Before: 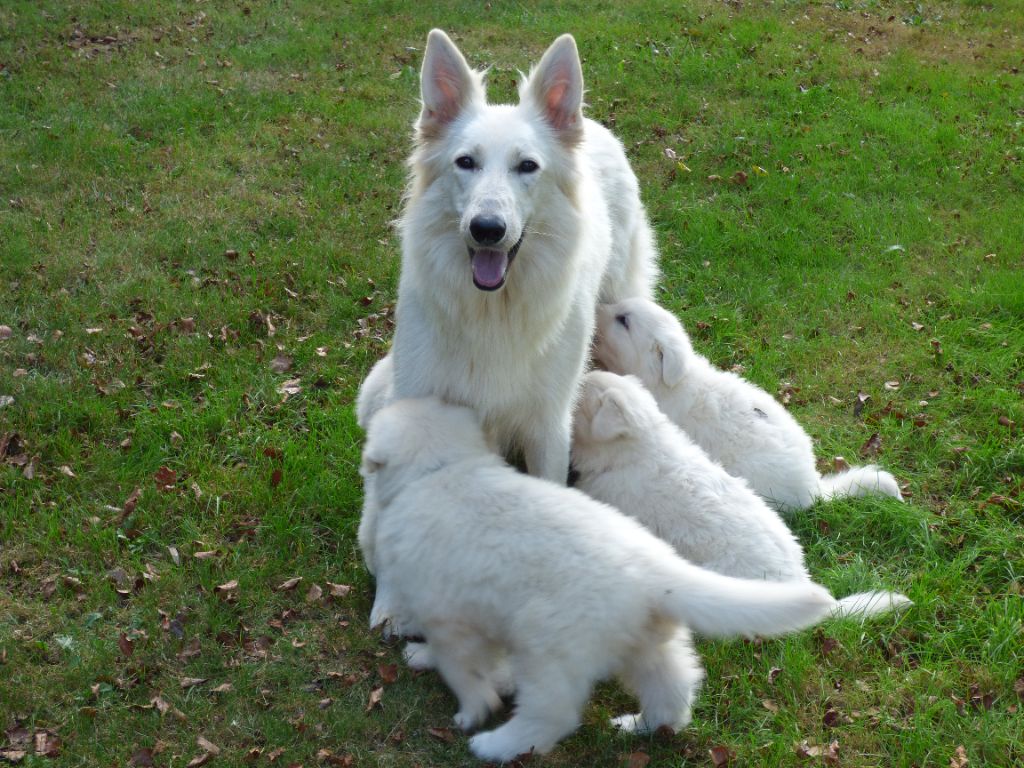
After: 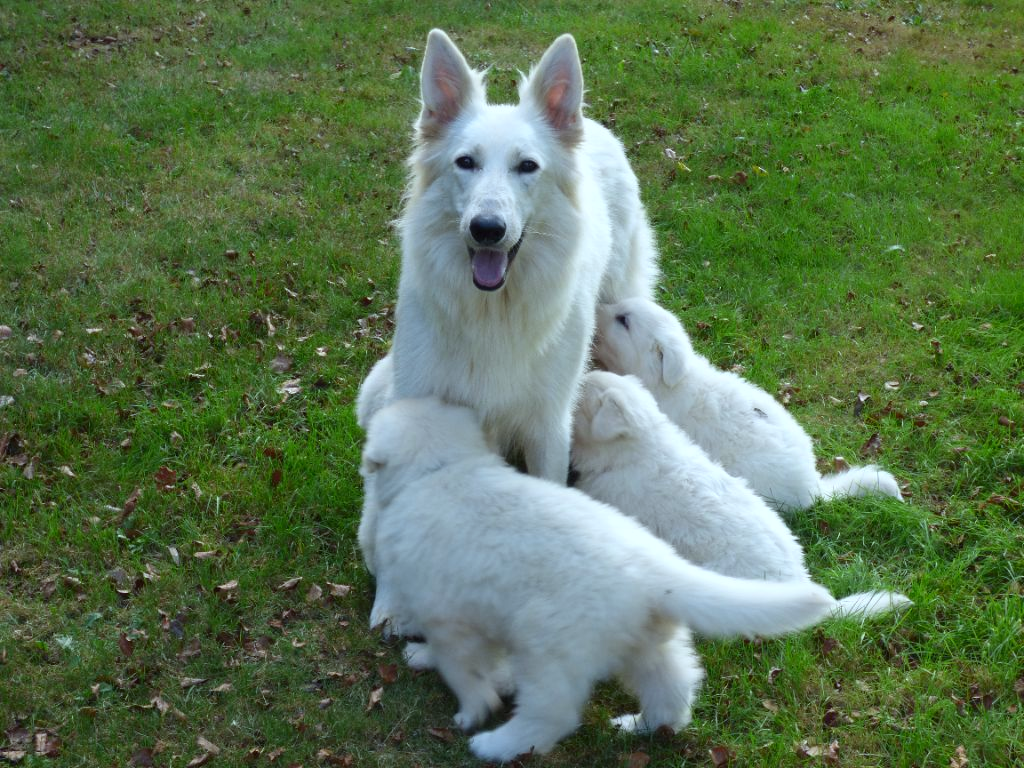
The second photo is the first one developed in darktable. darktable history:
white balance: red 0.925, blue 1.046
contrast brightness saturation: contrast 0.08, saturation 0.02
